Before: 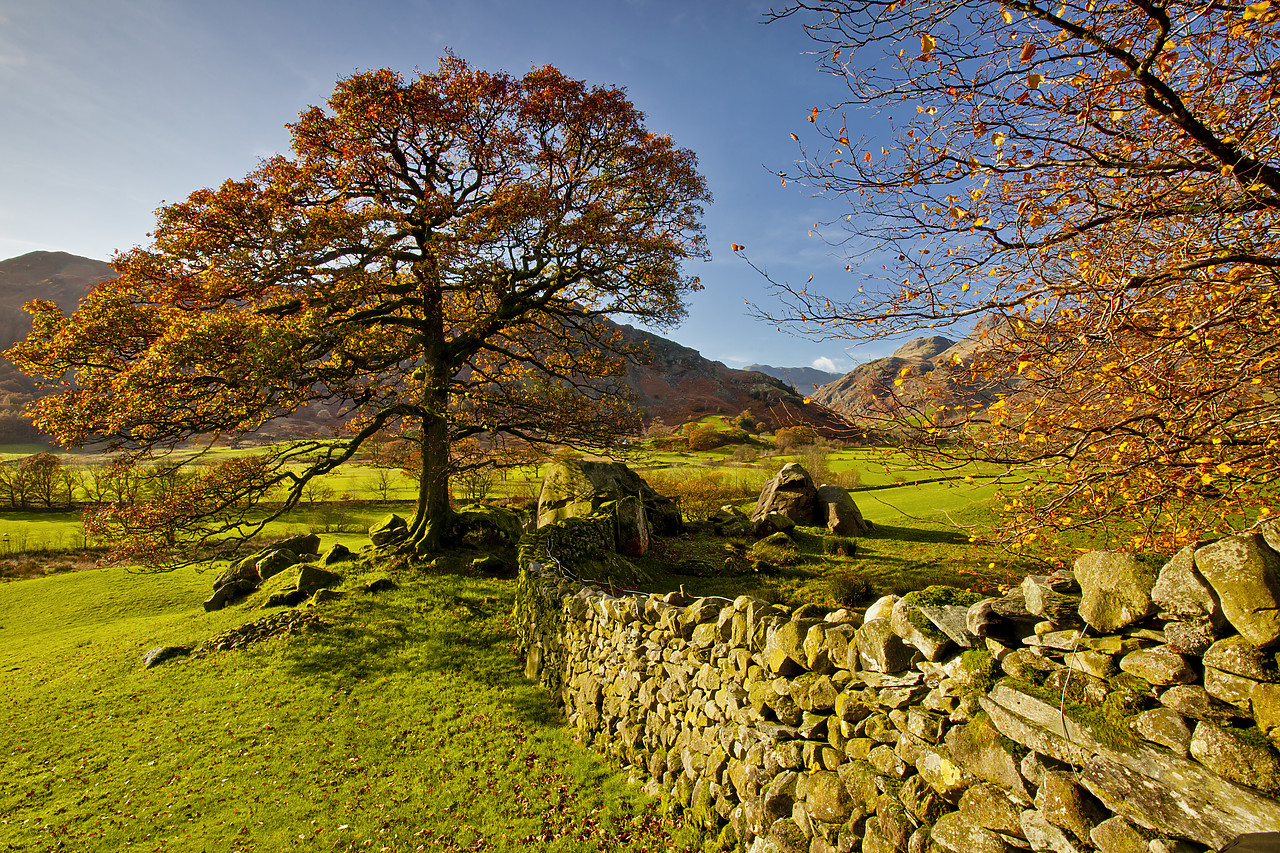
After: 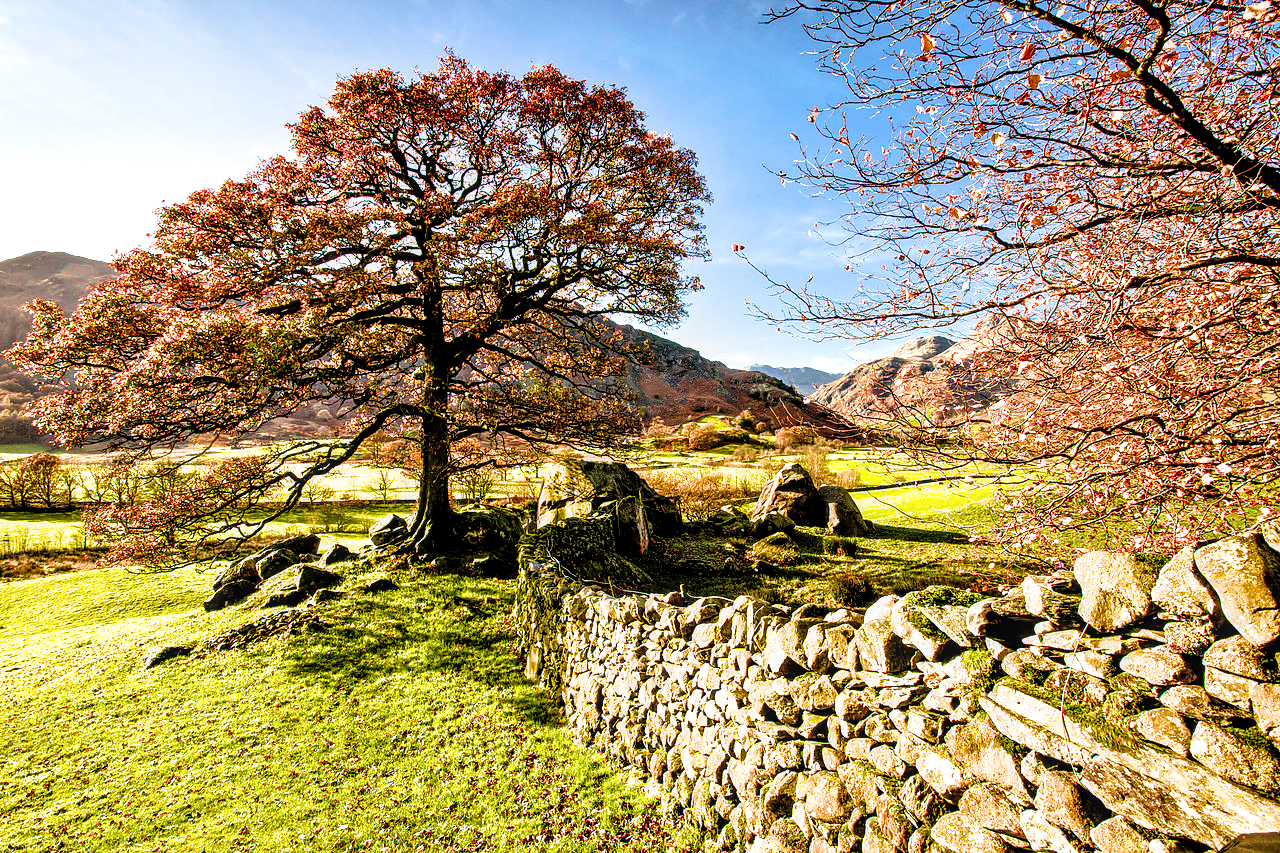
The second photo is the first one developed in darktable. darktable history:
local contrast: detail 142%
exposure: exposure 1.092 EV, compensate highlight preservation false
filmic rgb: black relative exposure -8.68 EV, white relative exposure 2.73 EV, threshold 3.03 EV, target black luminance 0%, hardness 6.27, latitude 77.29%, contrast 1.329, shadows ↔ highlights balance -0.29%, iterations of high-quality reconstruction 0, enable highlight reconstruction true
